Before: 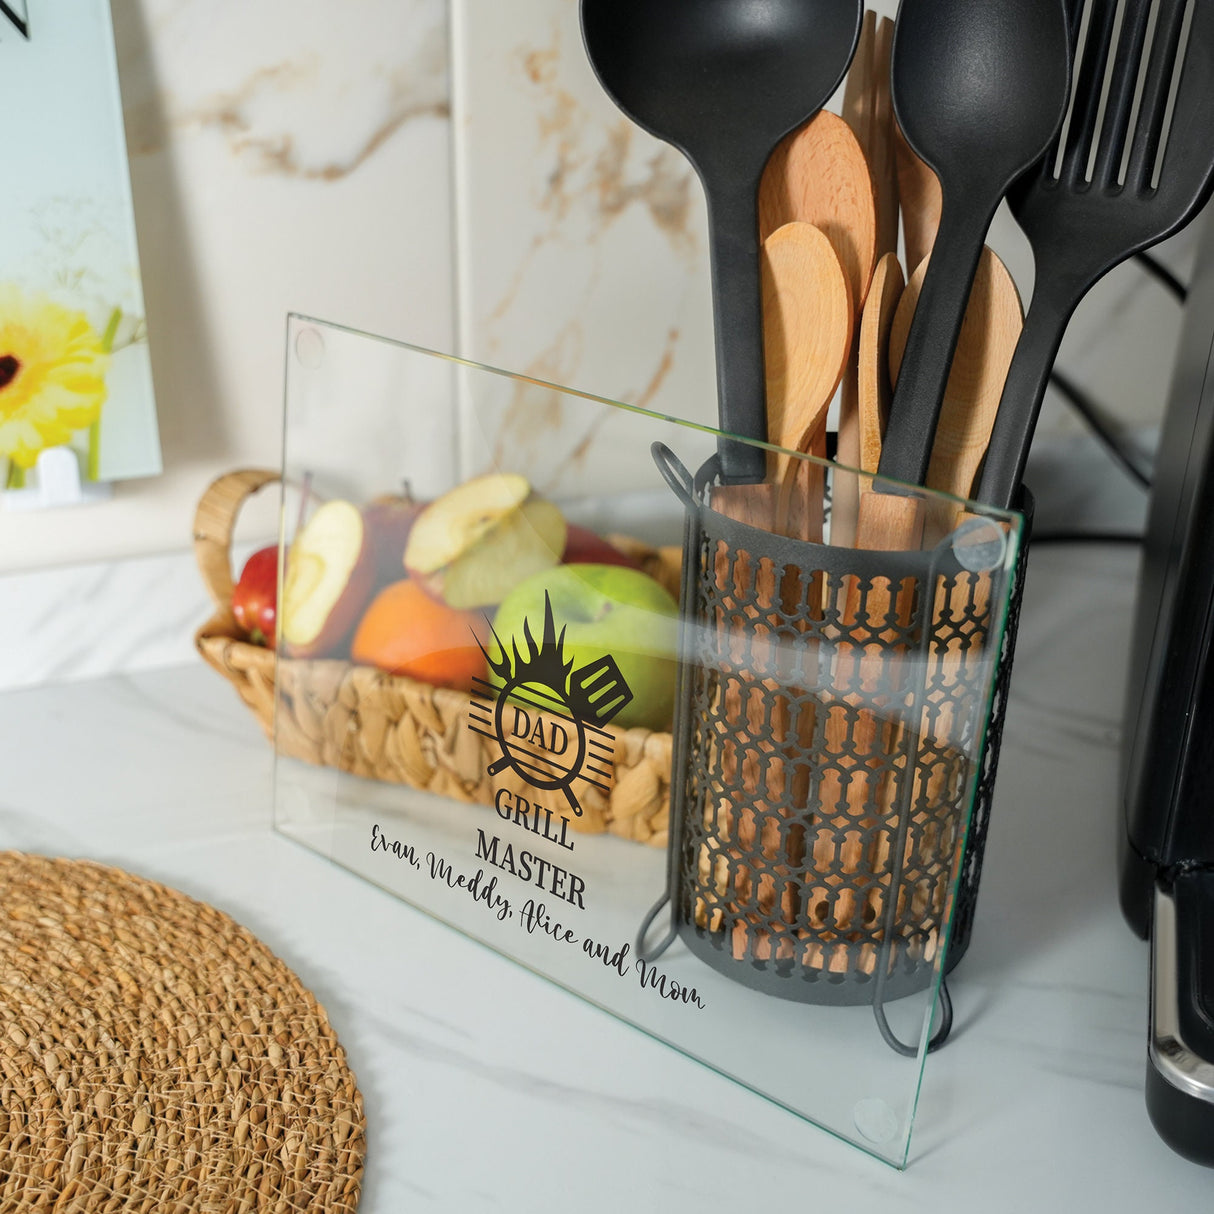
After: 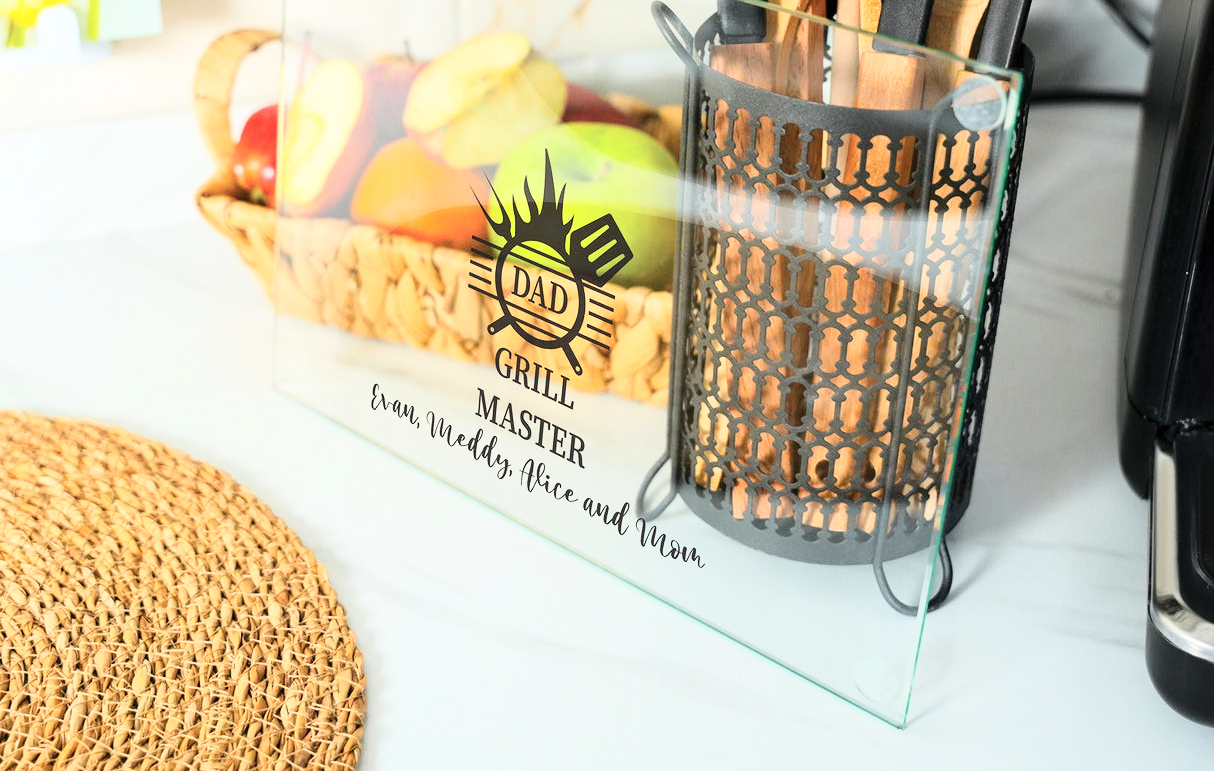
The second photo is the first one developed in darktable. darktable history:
crop and rotate: top 36.435%
base curve: curves: ch0 [(0, 0) (0.018, 0.026) (0.143, 0.37) (0.33, 0.731) (0.458, 0.853) (0.735, 0.965) (0.905, 0.986) (1, 1)]
